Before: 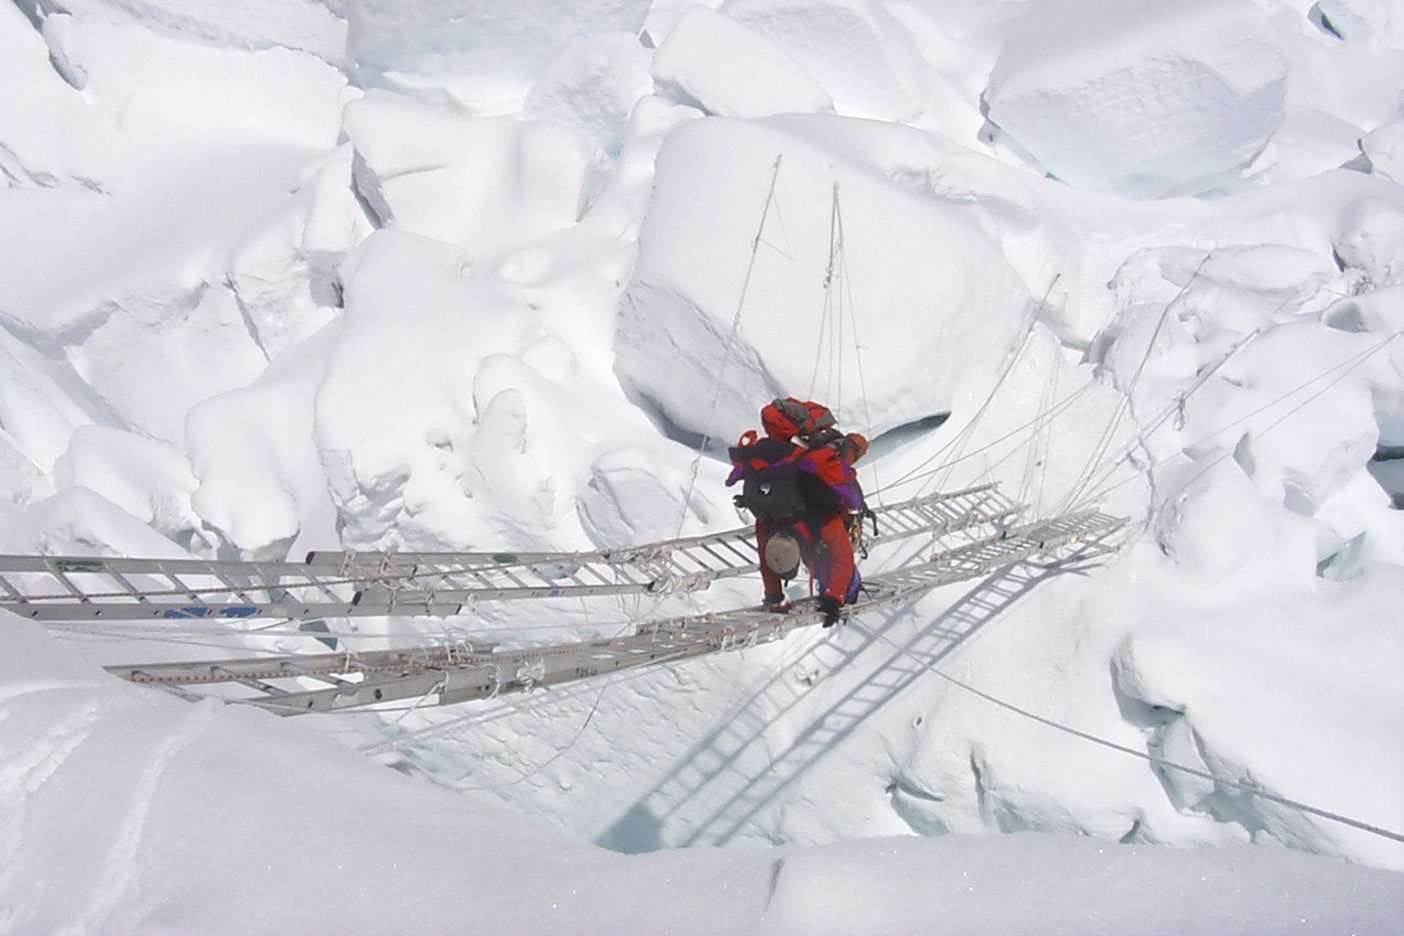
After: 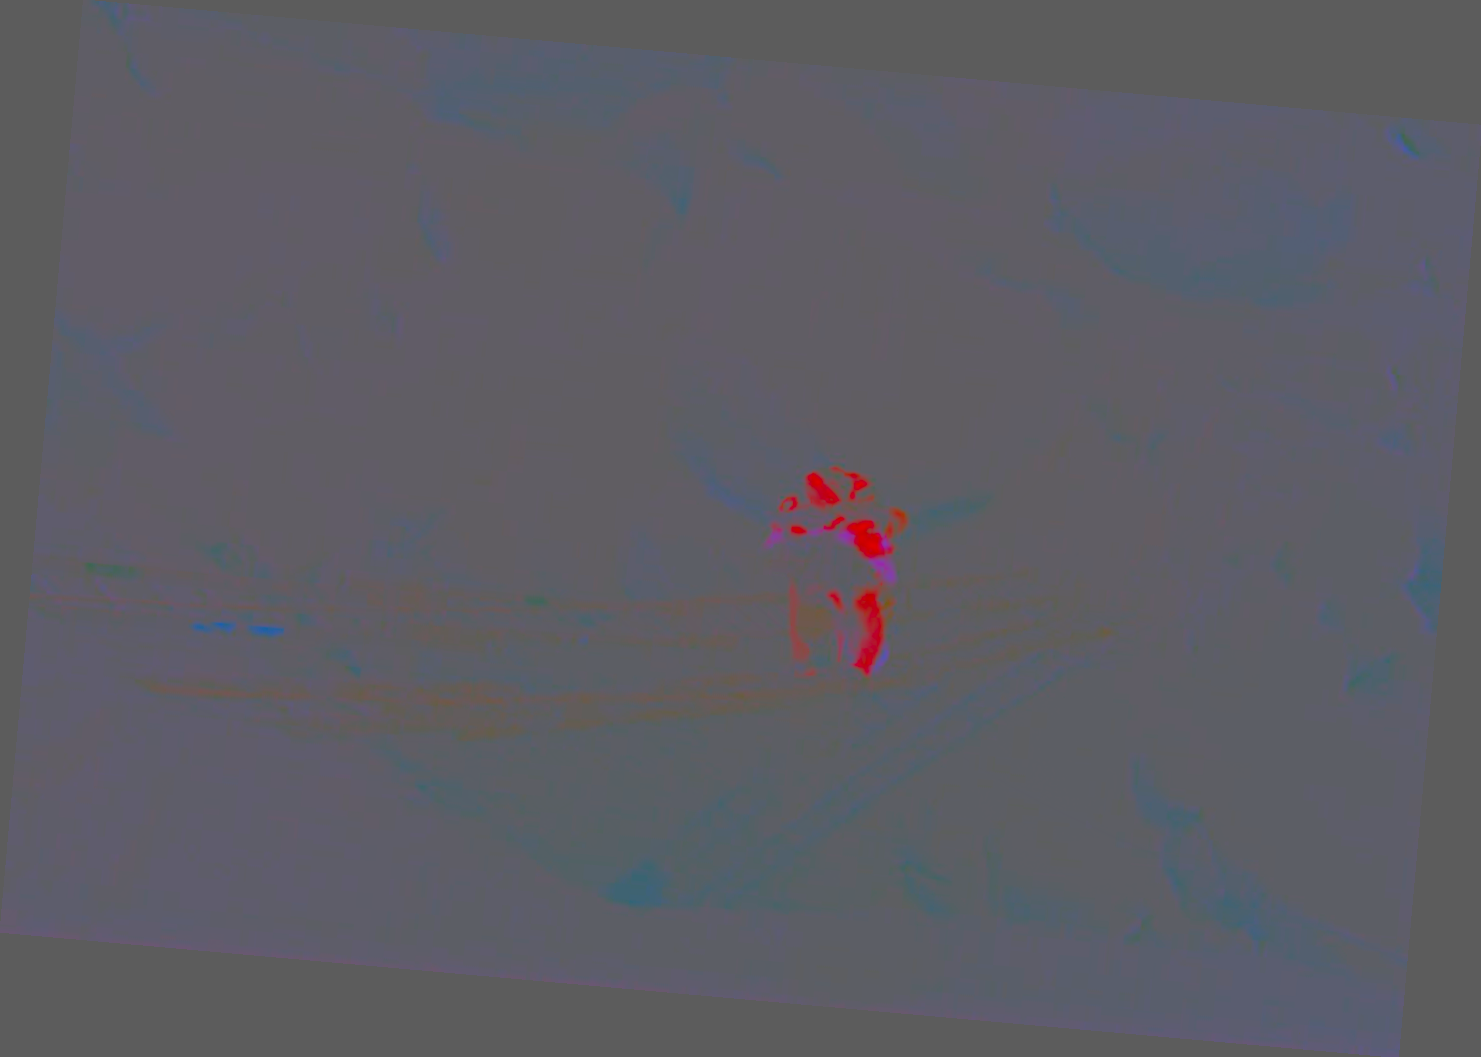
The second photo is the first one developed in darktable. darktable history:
contrast brightness saturation: contrast -0.99, brightness -0.17, saturation 0.75
rotate and perspective: rotation 5.12°, automatic cropping off
